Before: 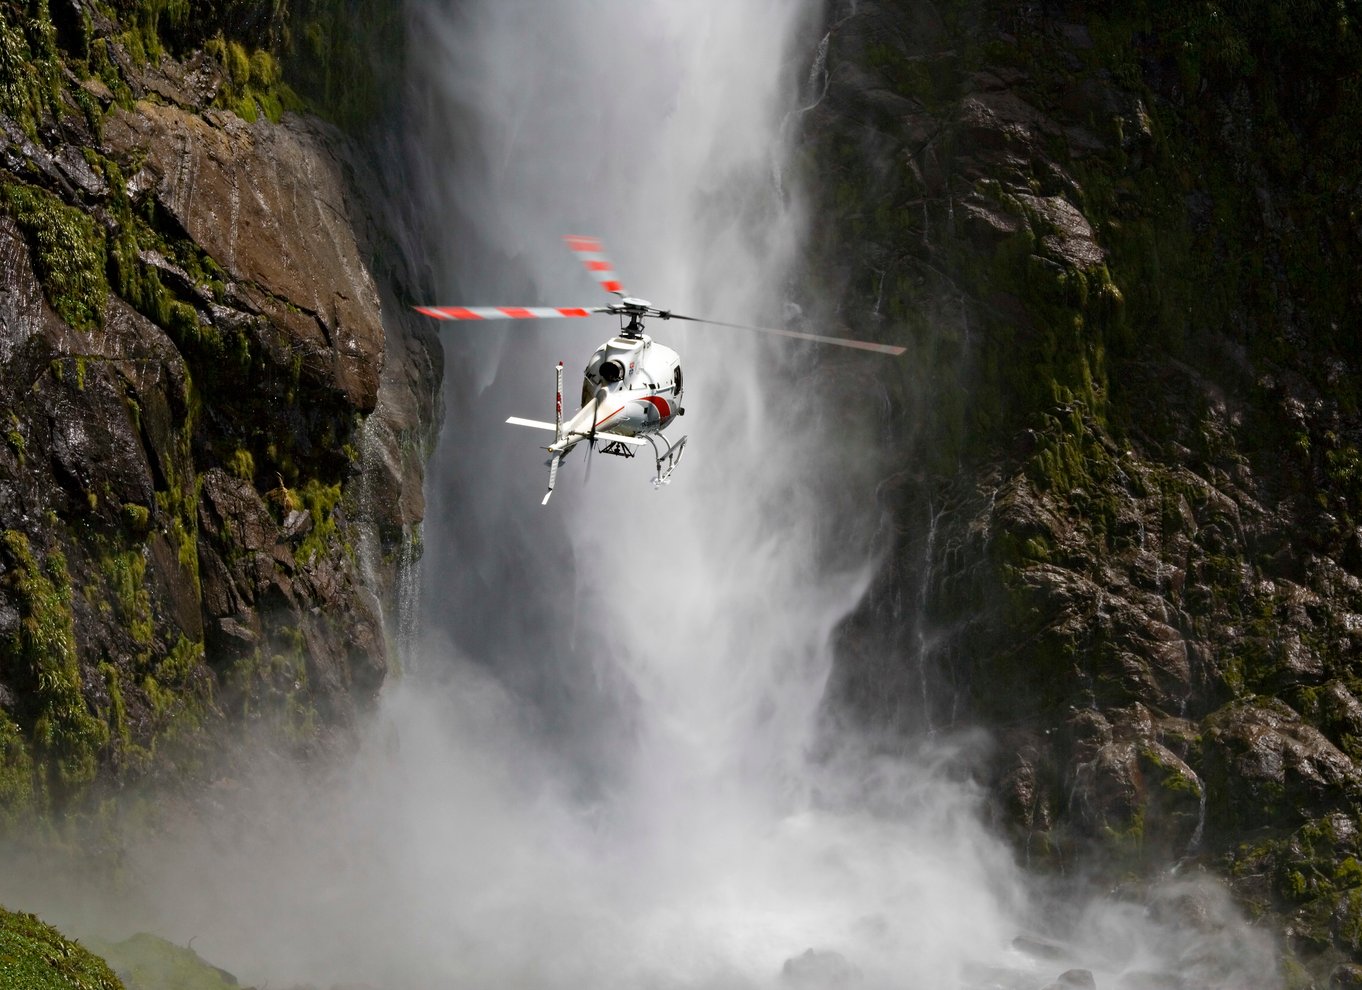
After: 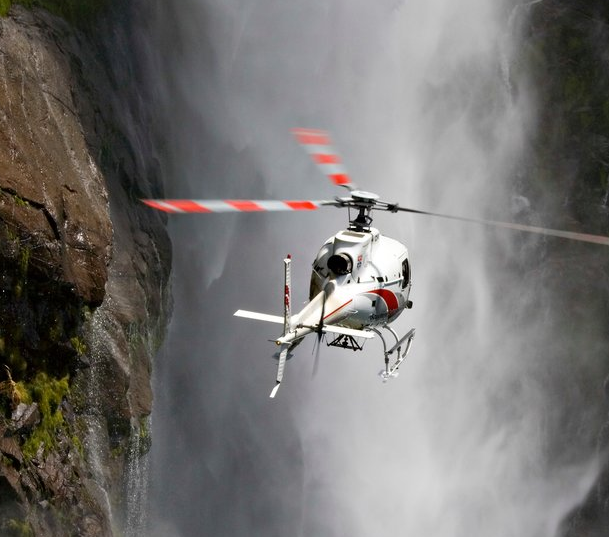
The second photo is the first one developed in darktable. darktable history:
crop: left 20.012%, top 10.858%, right 35.247%, bottom 34.893%
